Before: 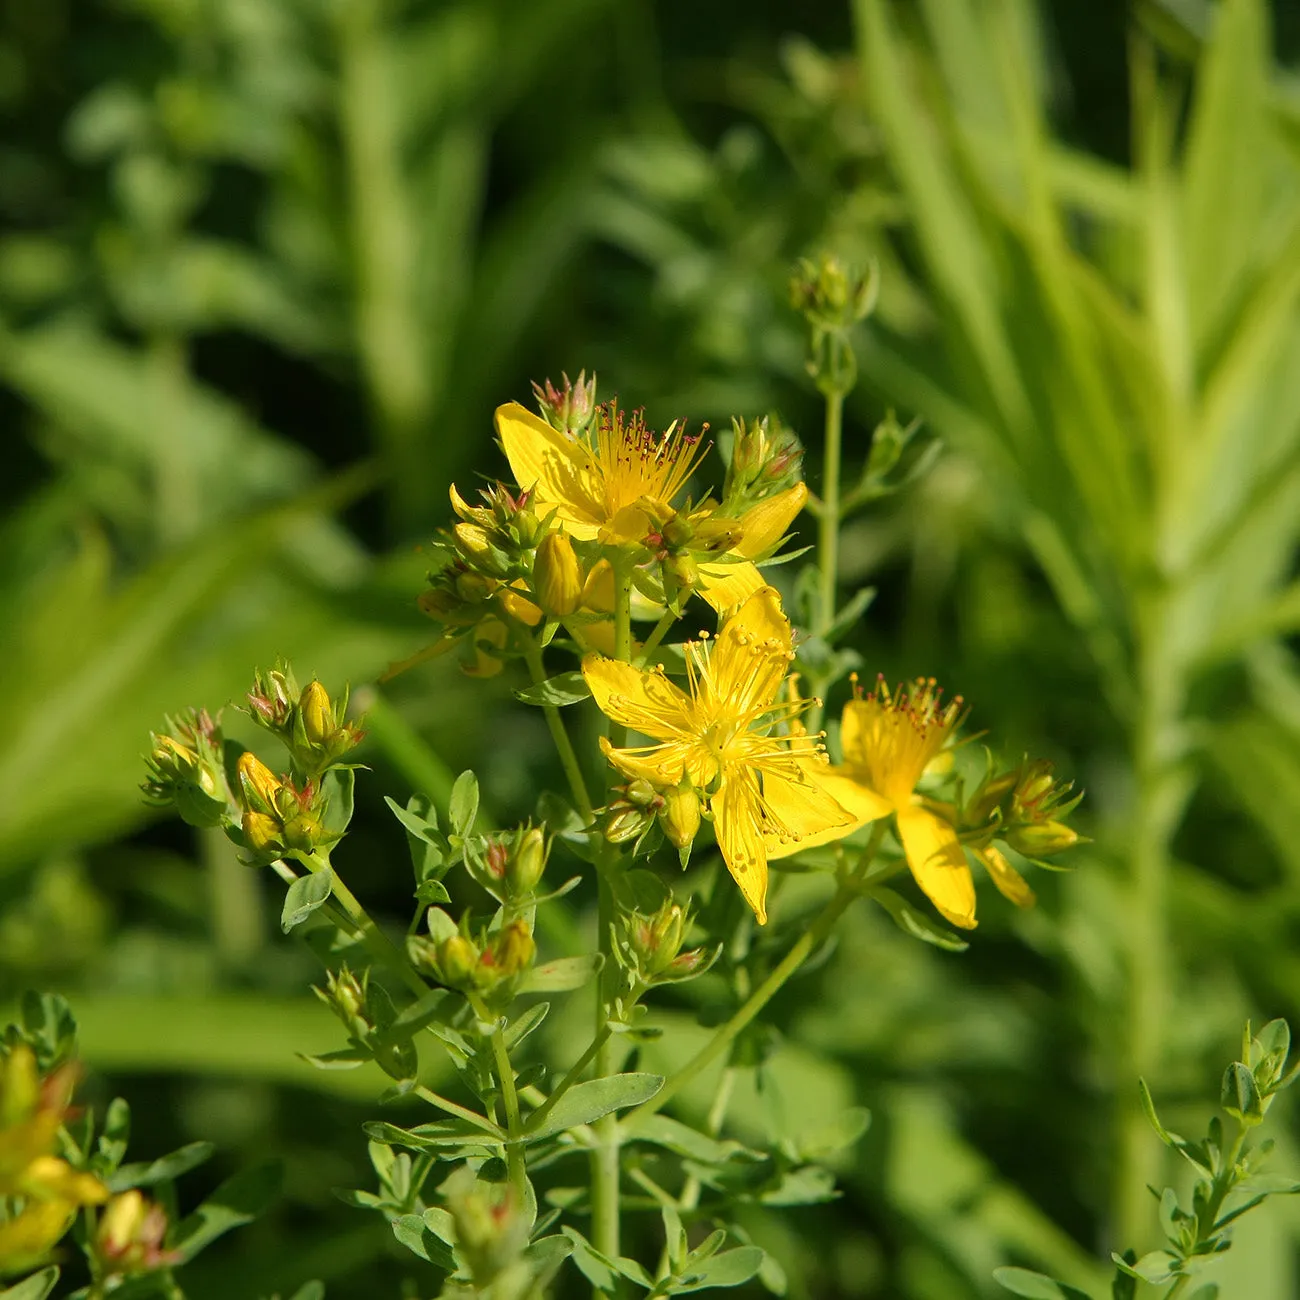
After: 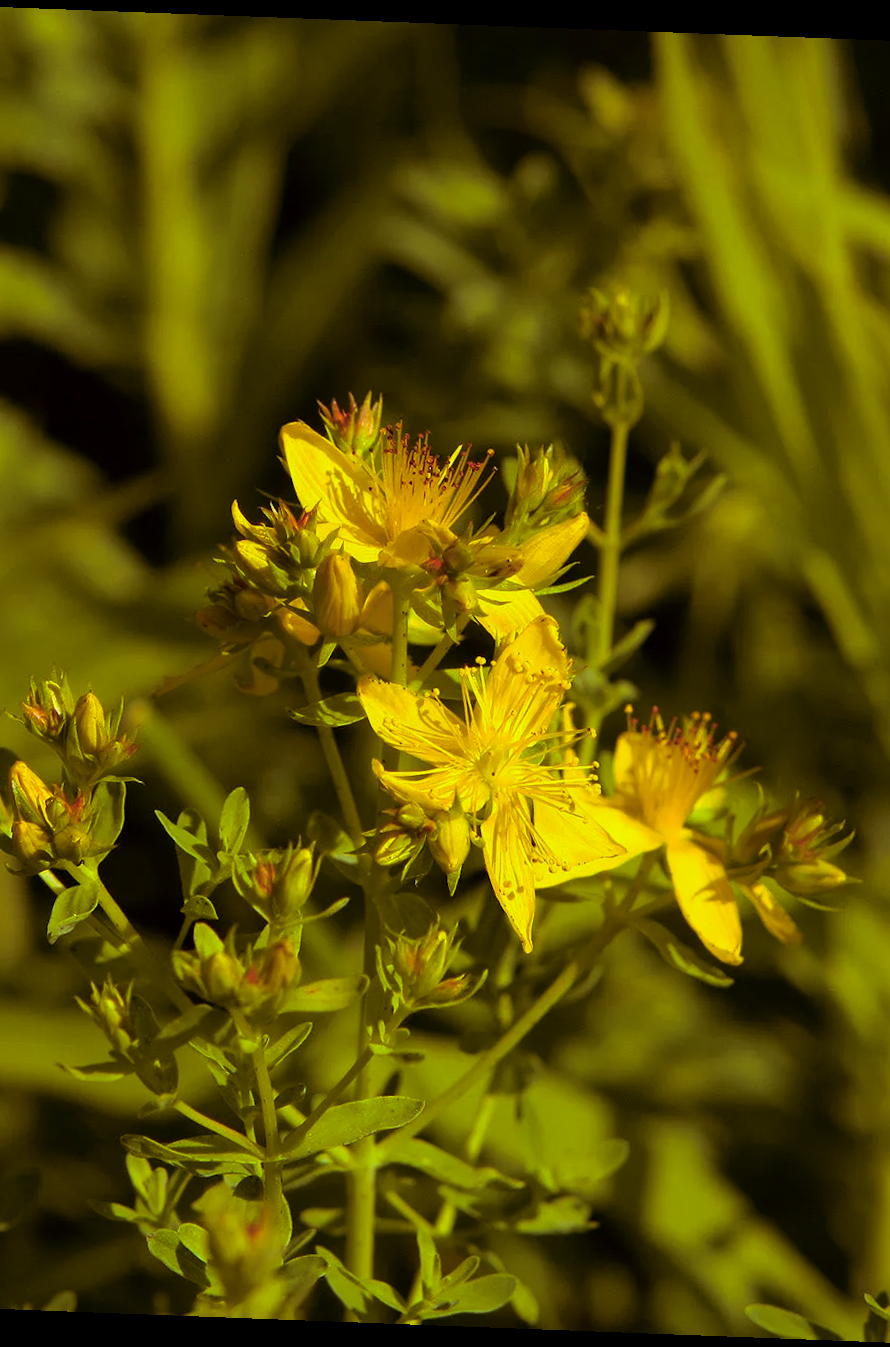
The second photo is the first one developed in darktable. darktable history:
contrast brightness saturation: contrast -0.02, brightness -0.01, saturation 0.03
color balance rgb: linear chroma grading › global chroma 15%, perceptual saturation grading › global saturation 30%
split-toning: highlights › hue 298.8°, highlights › saturation 0.73, compress 41.76%
rotate and perspective: rotation 2.17°, automatic cropping off
crop and rotate: left 18.442%, right 15.508%
color correction: highlights a* -5.94, highlights b* 9.48, shadows a* 10.12, shadows b* 23.94
